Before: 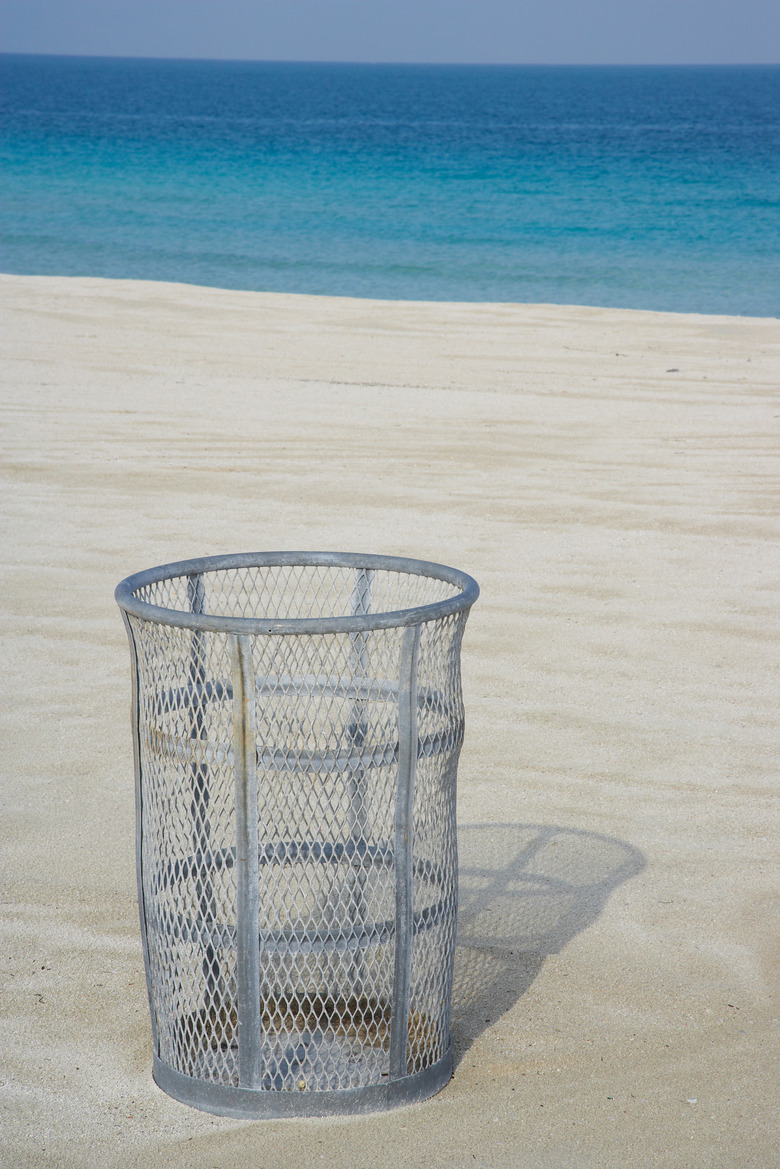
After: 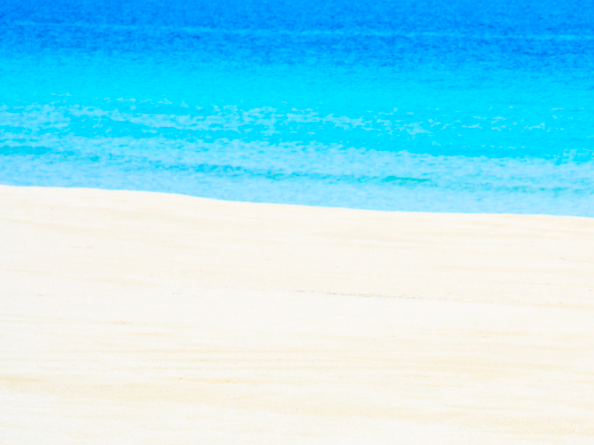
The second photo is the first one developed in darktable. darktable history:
tone equalizer: on, module defaults
color balance rgb: perceptual saturation grading › global saturation 20%, perceptual saturation grading › highlights -25%, perceptual saturation grading › shadows 25%
base curve: curves: ch0 [(0, 0) (0.036, 0.025) (0.121, 0.166) (0.206, 0.329) (0.605, 0.79) (1, 1)], preserve colors none
crop: left 0.579%, top 7.627%, right 23.167%, bottom 54.275%
contrast brightness saturation: contrast 0.24, brightness 0.26, saturation 0.39
